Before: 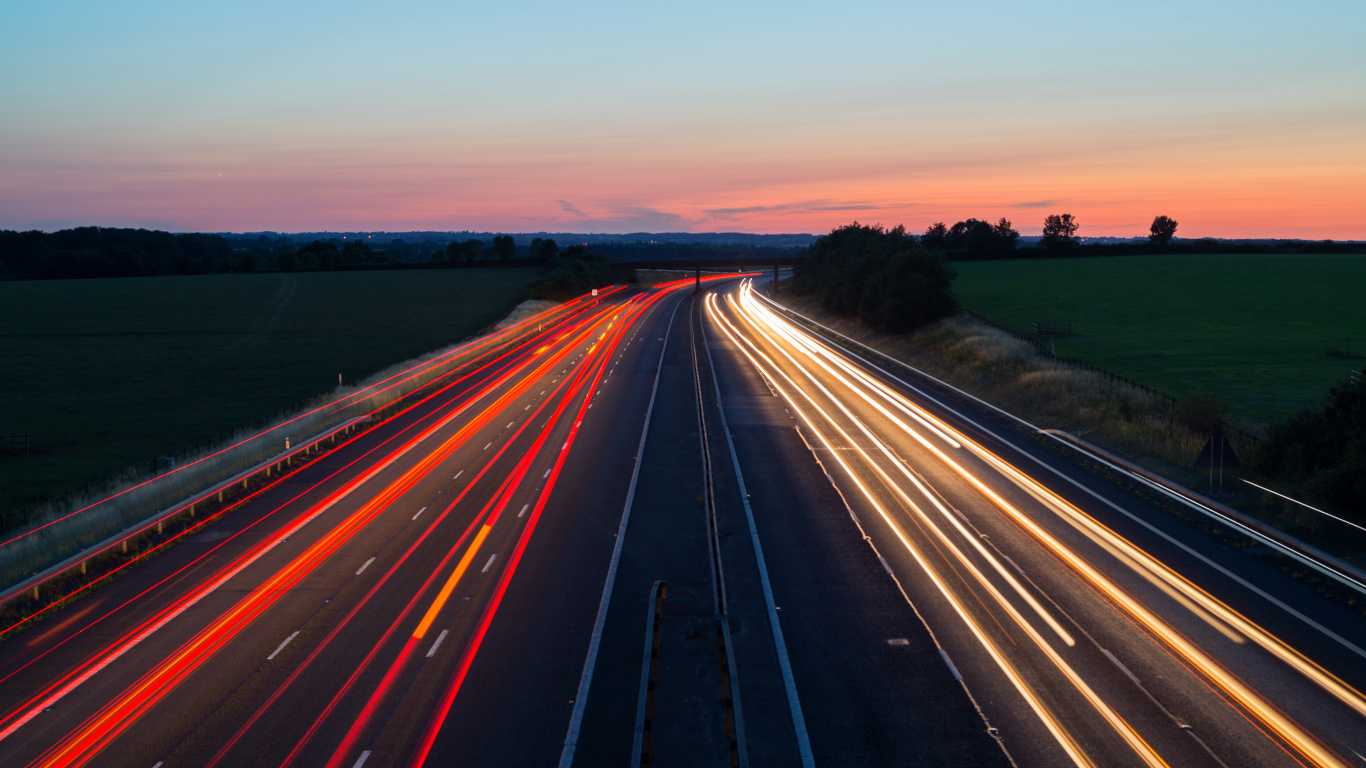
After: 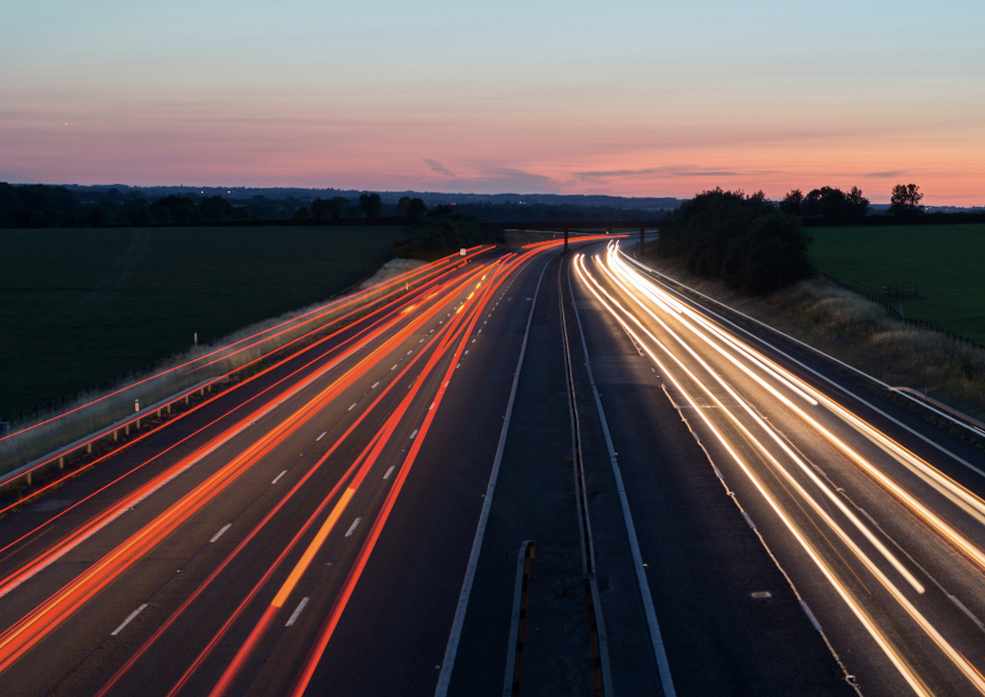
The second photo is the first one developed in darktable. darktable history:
crop: left 13.443%, right 13.31%
contrast brightness saturation: contrast 0.06, brightness -0.01, saturation -0.23
rotate and perspective: rotation -0.013°, lens shift (vertical) -0.027, lens shift (horizontal) 0.178, crop left 0.016, crop right 0.989, crop top 0.082, crop bottom 0.918
